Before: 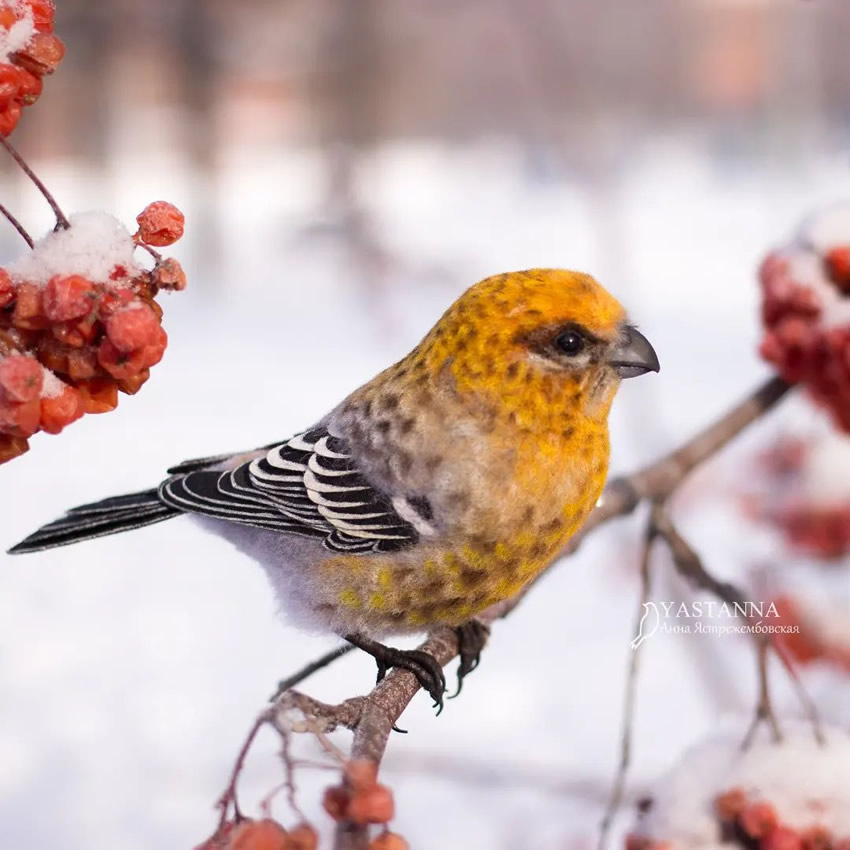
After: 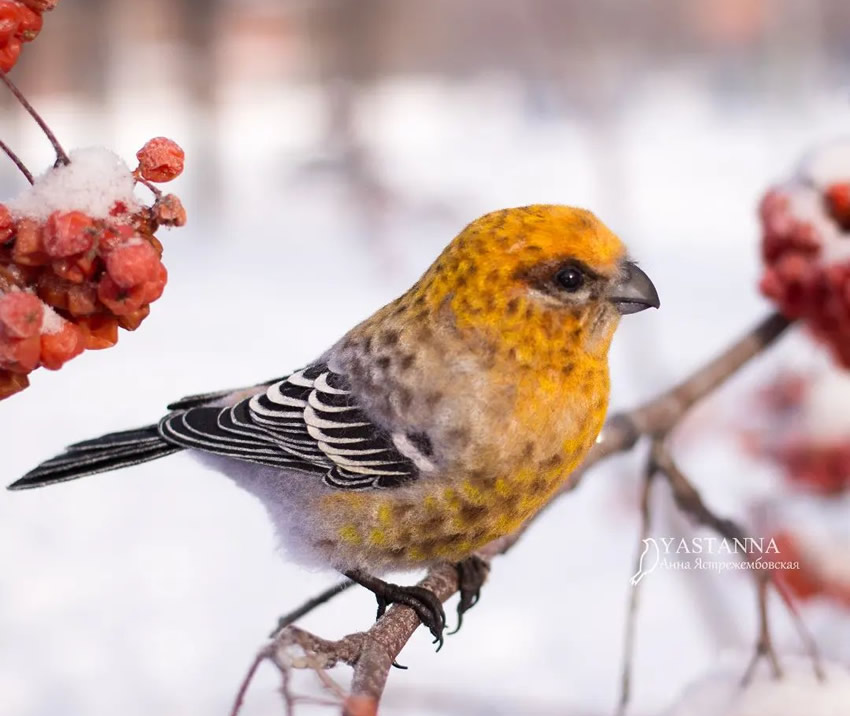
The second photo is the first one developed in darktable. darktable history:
crop: top 7.56%, bottom 8.09%
